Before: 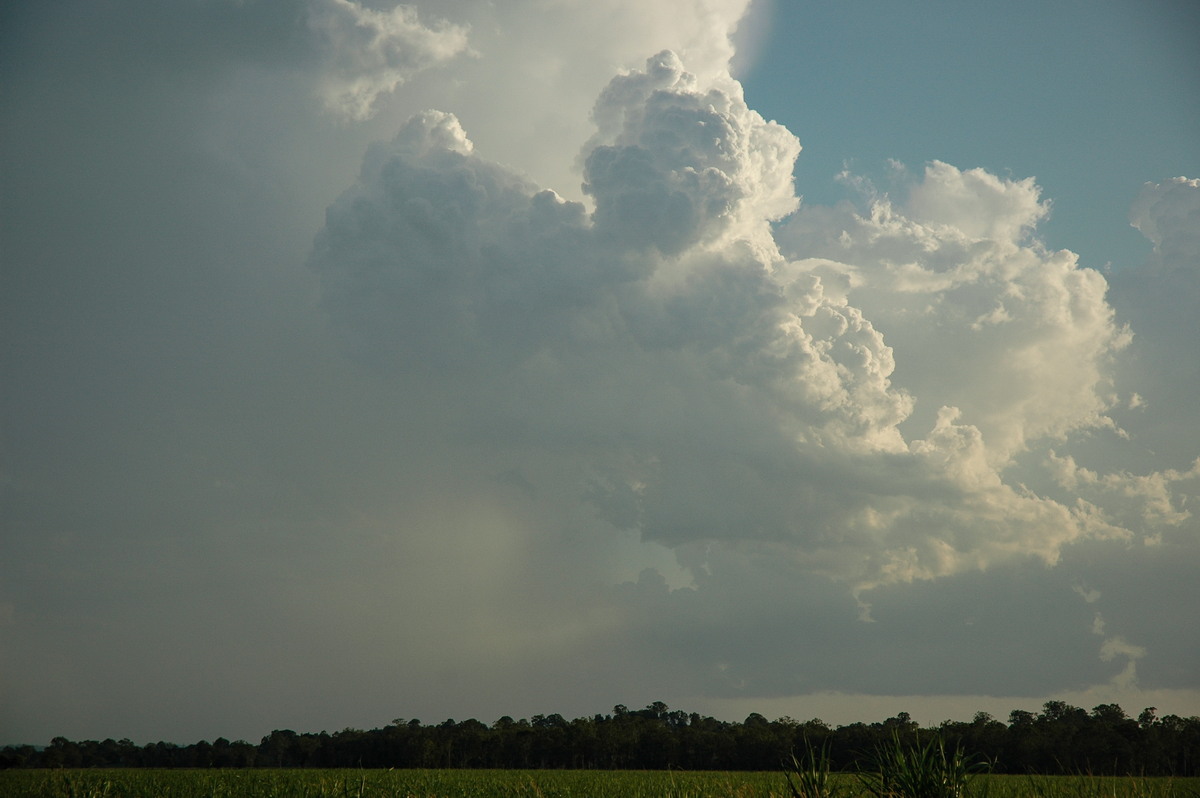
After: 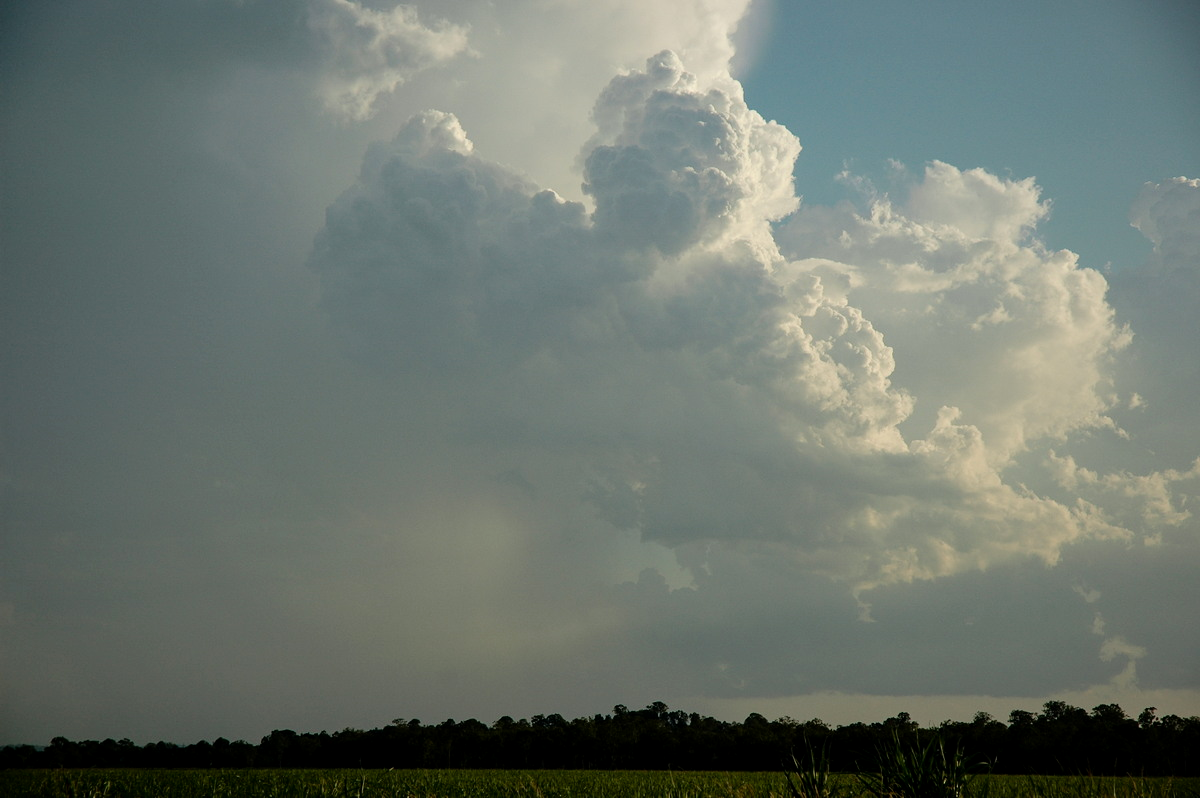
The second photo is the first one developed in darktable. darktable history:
exposure: black level correction 0.005, exposure 0.001 EV, compensate highlight preservation false
rgb curve: curves: ch0 [(0, 0) (0.136, 0.078) (0.262, 0.245) (0.414, 0.42) (1, 1)], compensate middle gray true, preserve colors basic power
